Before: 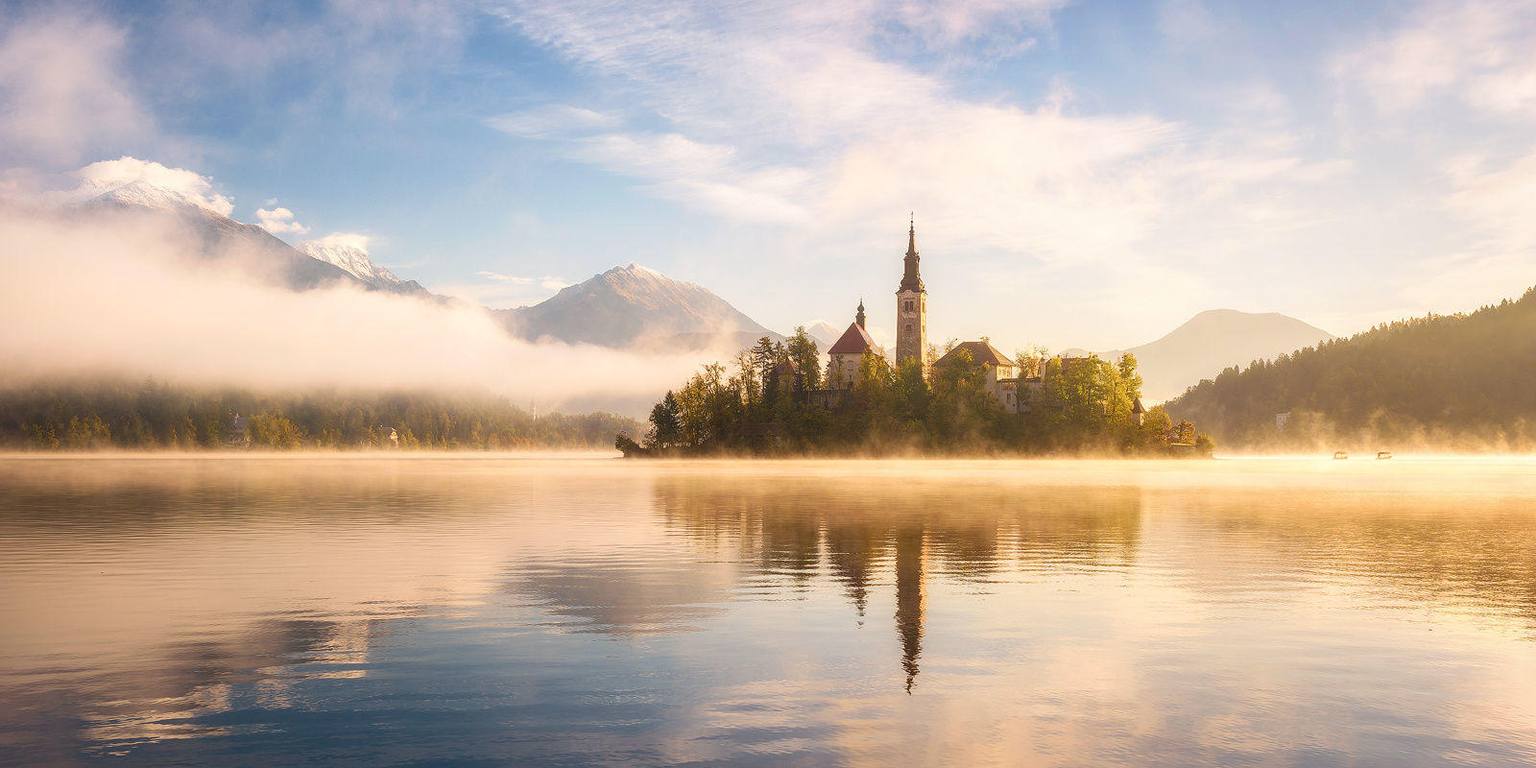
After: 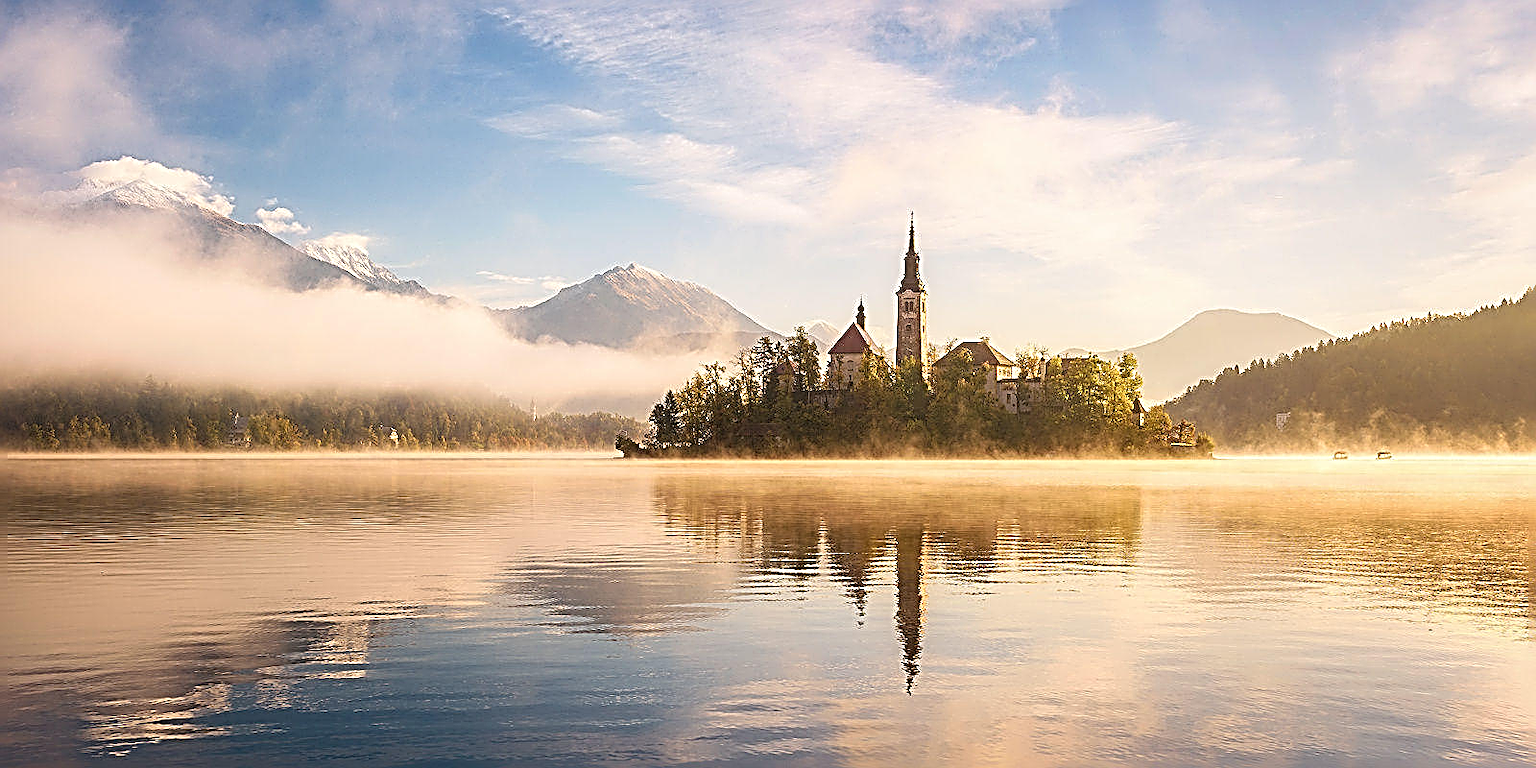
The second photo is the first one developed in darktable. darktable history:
sharpen: radius 3.191, amount 1.718
